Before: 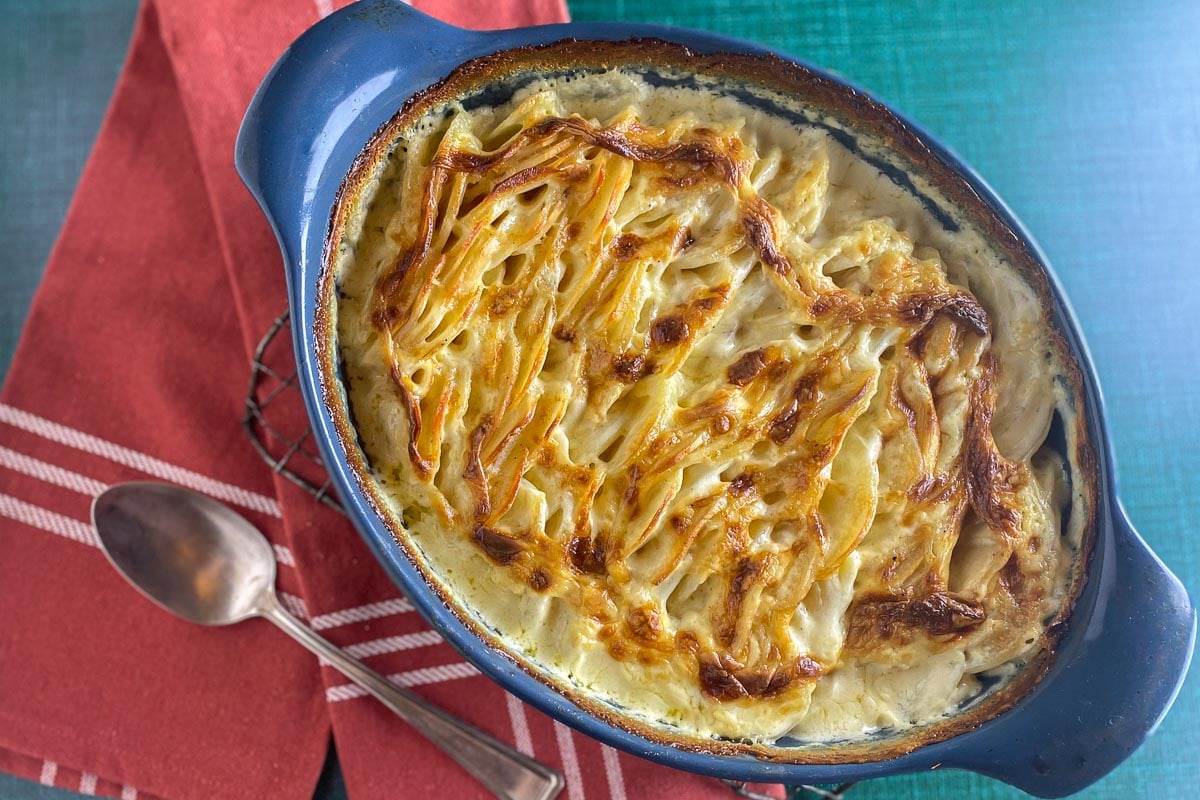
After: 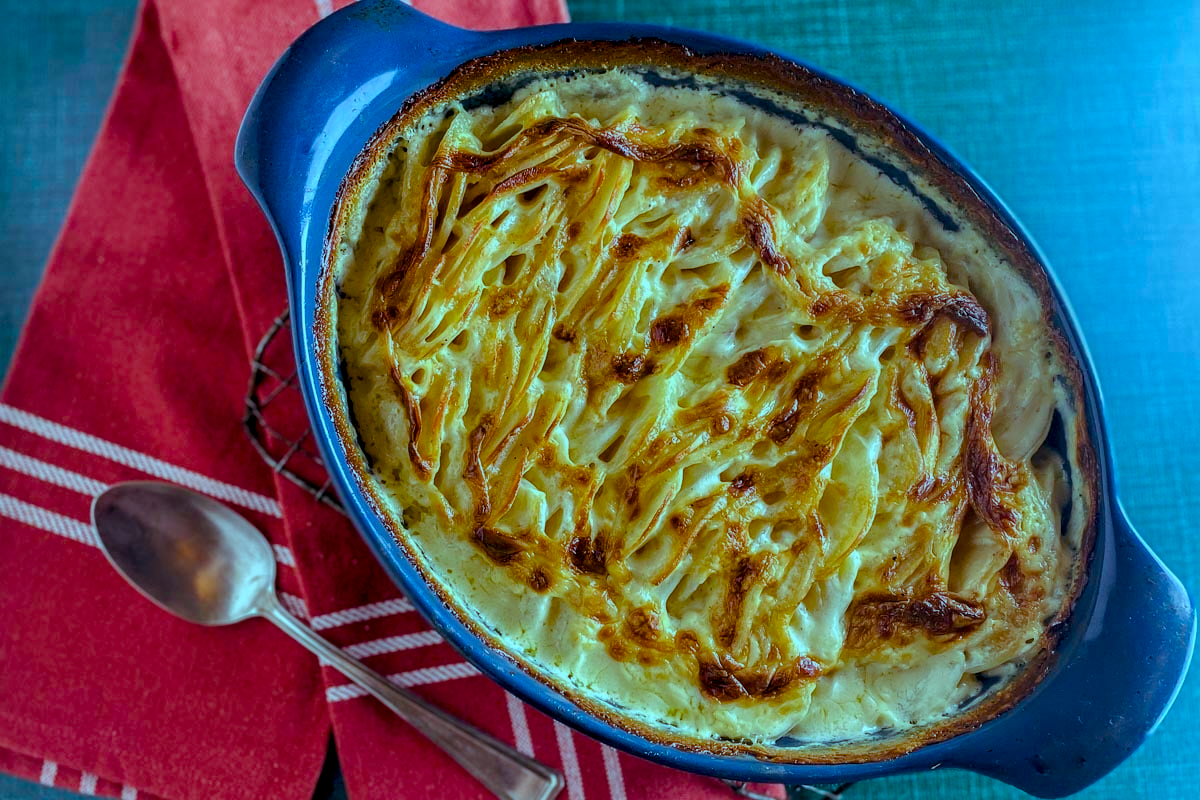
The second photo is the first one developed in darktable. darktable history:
contrast equalizer: octaves 7, y [[0.6 ×6], [0.55 ×6], [0 ×6], [0 ×6], [0 ×6]], mix 0.15
local contrast: on, module defaults
color balance rgb: shadows lift › luminance -7.7%, shadows lift › chroma 2.13%, shadows lift › hue 165.27°, power › luminance -7.77%, power › chroma 1.34%, power › hue 330.55°, highlights gain › luminance -33.33%, highlights gain › chroma 5.68%, highlights gain › hue 217.2°, global offset › luminance -0.33%, global offset › chroma 0.11%, global offset › hue 165.27°, perceptual saturation grading › global saturation 27.72%, perceptual saturation grading › highlights -25%, perceptual saturation grading › mid-tones 25%, perceptual saturation grading › shadows 50%
white balance: red 0.974, blue 1.044
